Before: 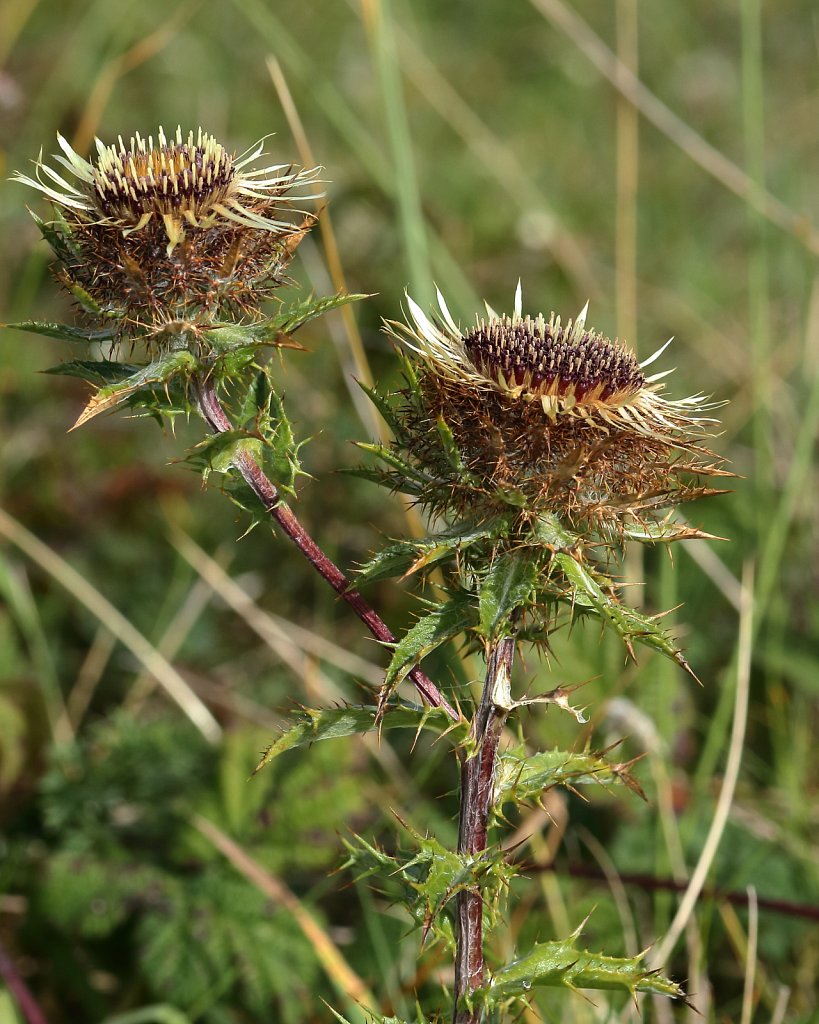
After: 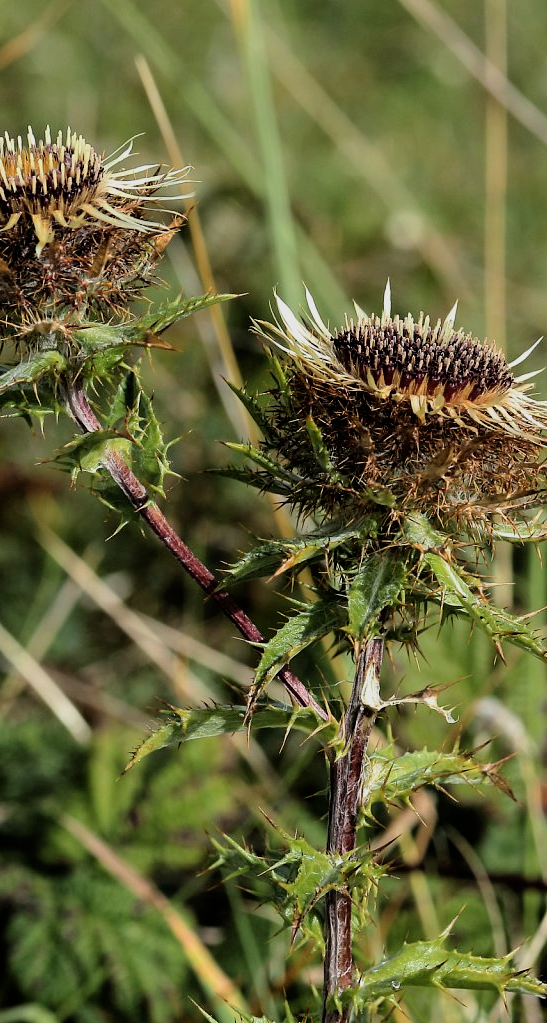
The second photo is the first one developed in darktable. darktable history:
filmic rgb: black relative exposure -5.02 EV, white relative exposure 3.53 EV, hardness 3.17, contrast 1.199, highlights saturation mix -49.61%
crop and rotate: left 16.013%, right 17.144%
